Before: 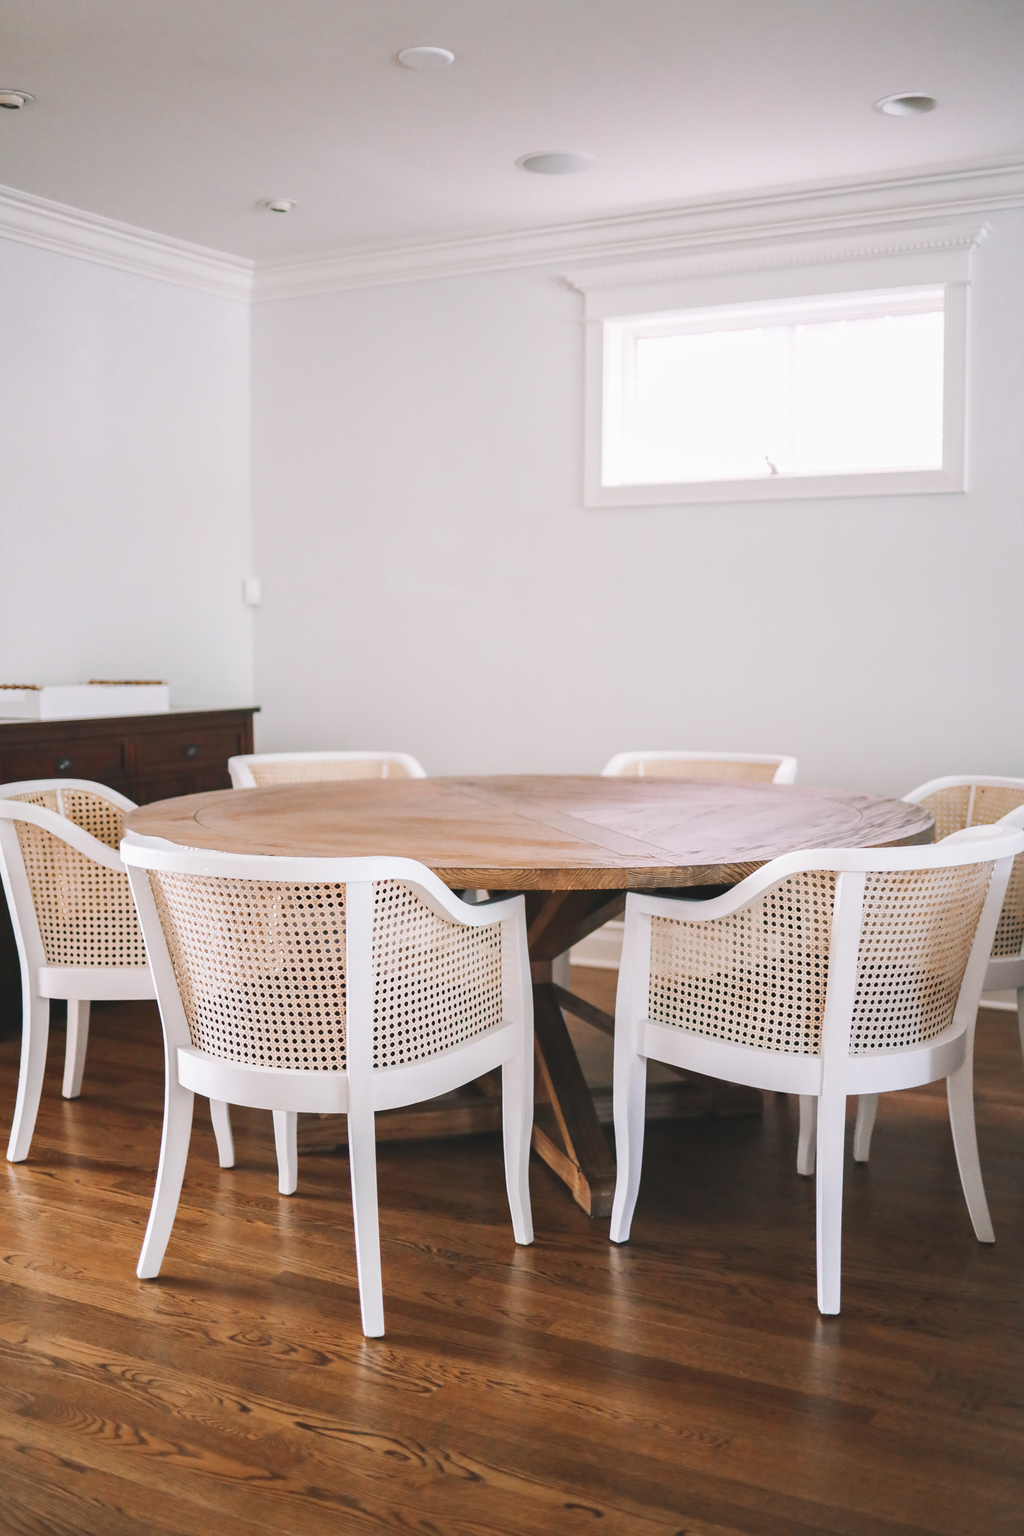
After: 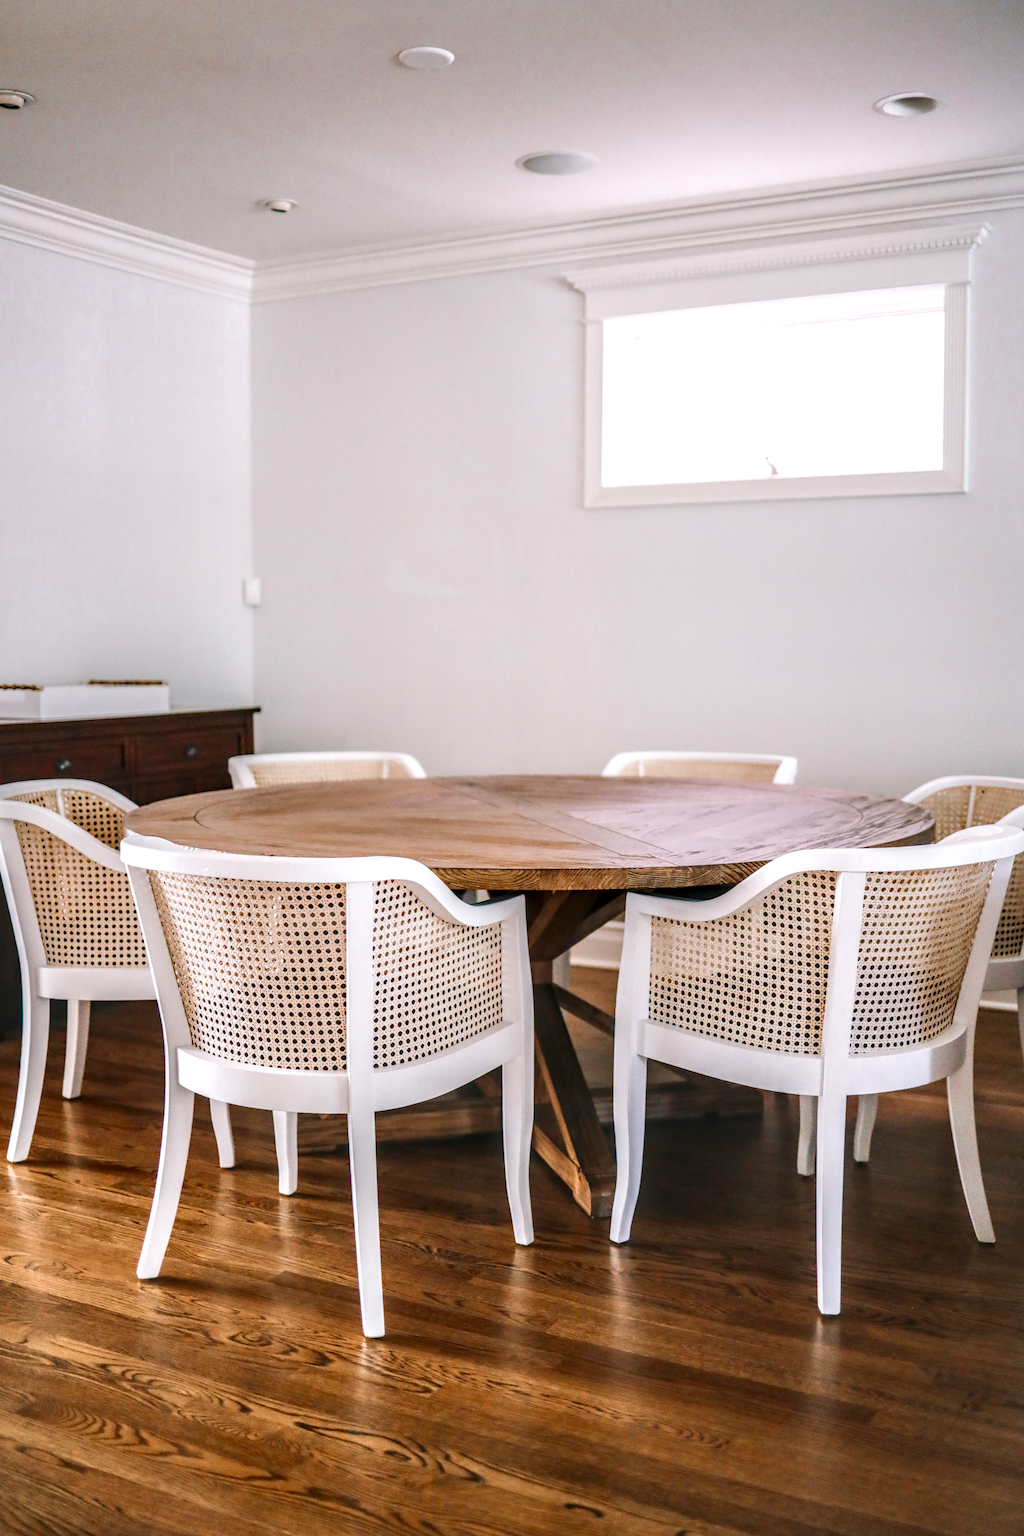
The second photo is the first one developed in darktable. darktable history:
local contrast: highlights 12%, shadows 38%, detail 183%, midtone range 0.471
velvia: on, module defaults
color balance rgb: perceptual saturation grading › global saturation 20%, perceptual saturation grading › highlights -25%, perceptual saturation grading › shadows 25%
